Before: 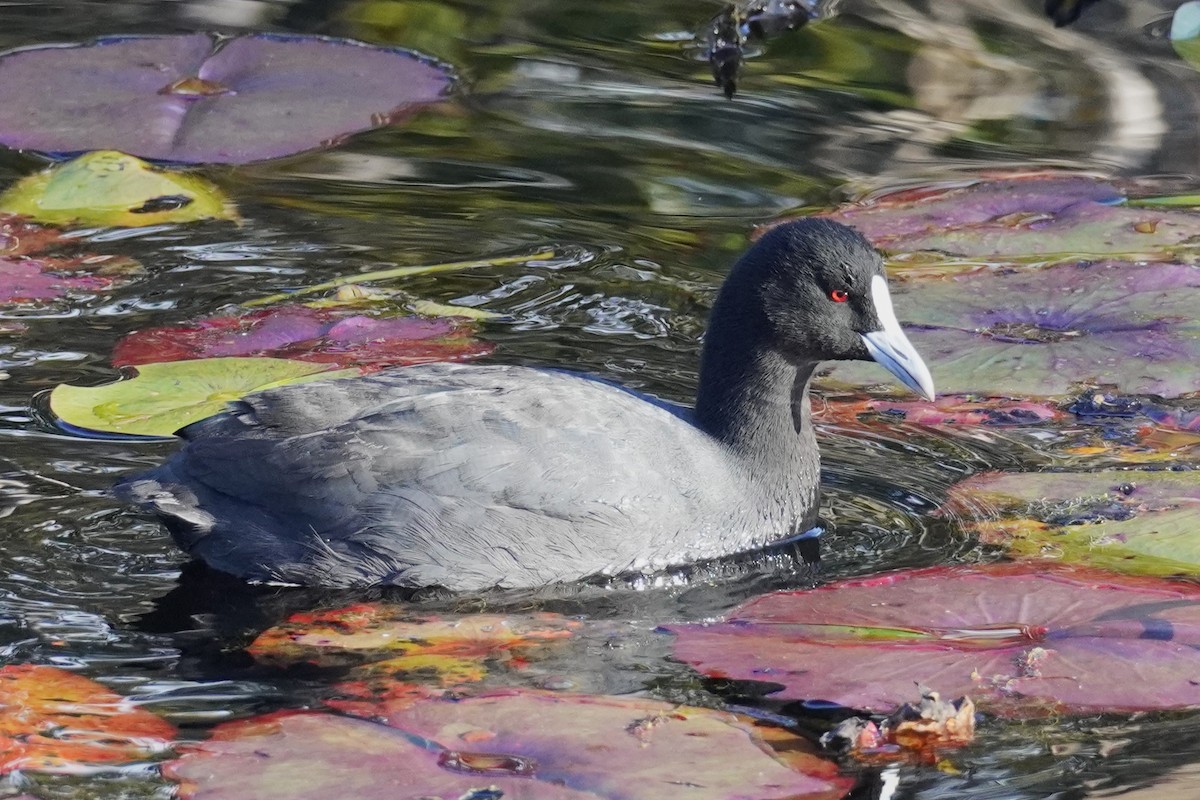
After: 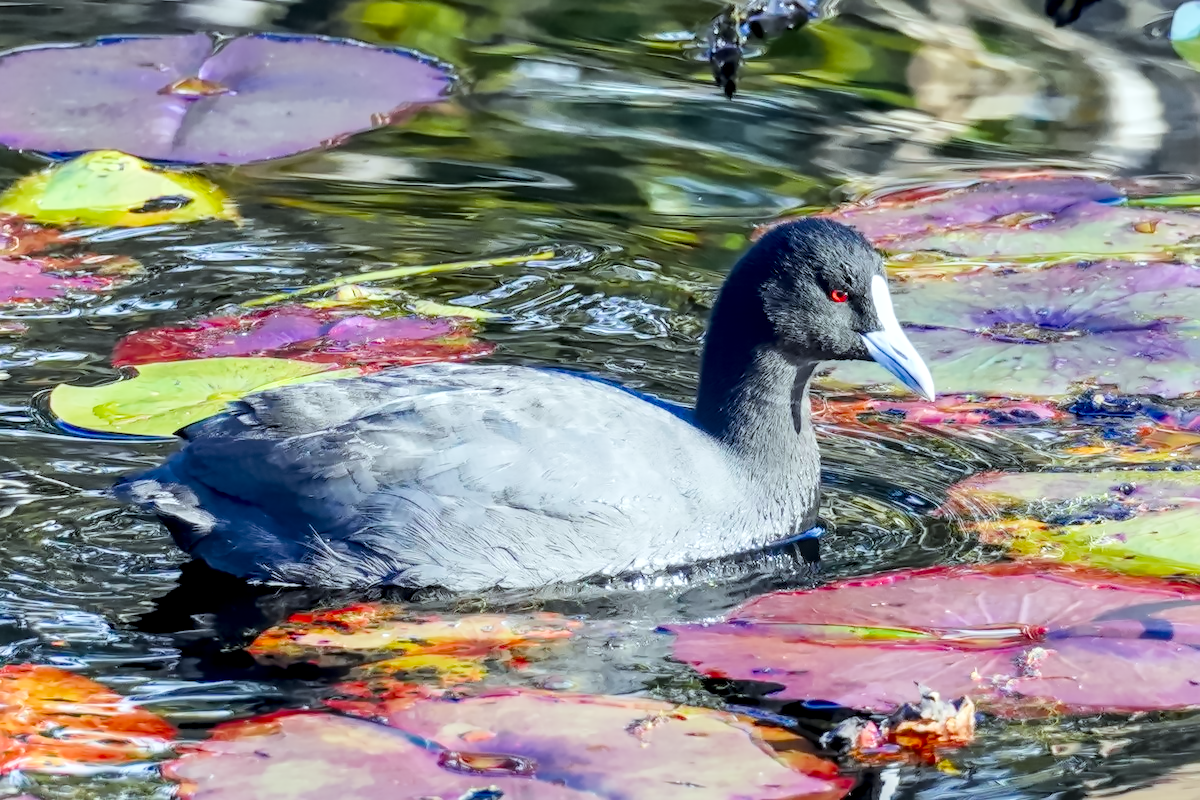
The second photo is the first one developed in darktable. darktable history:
local contrast: detail 160%
color calibration: illuminant Planckian (black body), adaptation linear Bradford (ICC v4), x 0.361, y 0.366, temperature 4511.61 K, saturation algorithm version 1 (2020)
color balance: contrast 8.5%, output saturation 105%
denoise (profiled): preserve shadows 1.31, scattering 0.016, a [-1, 0, 0], mode non-local means auto, compensate highlight preservation false
exposure: exposure 1 EV, compensate highlight preservation false
filmic rgb: black relative exposure -8.79 EV, white relative exposure 4.98 EV, threshold 6 EV, target black luminance 0%, hardness 3.77, latitude 66.34%, contrast 0.822, highlights saturation mix 10%, shadows ↔ highlights balance 20%, add noise in highlights 0.1, color science v4 (2020), iterations of high-quality reconstruction 0, type of noise poissonian, enable highlight reconstruction true
